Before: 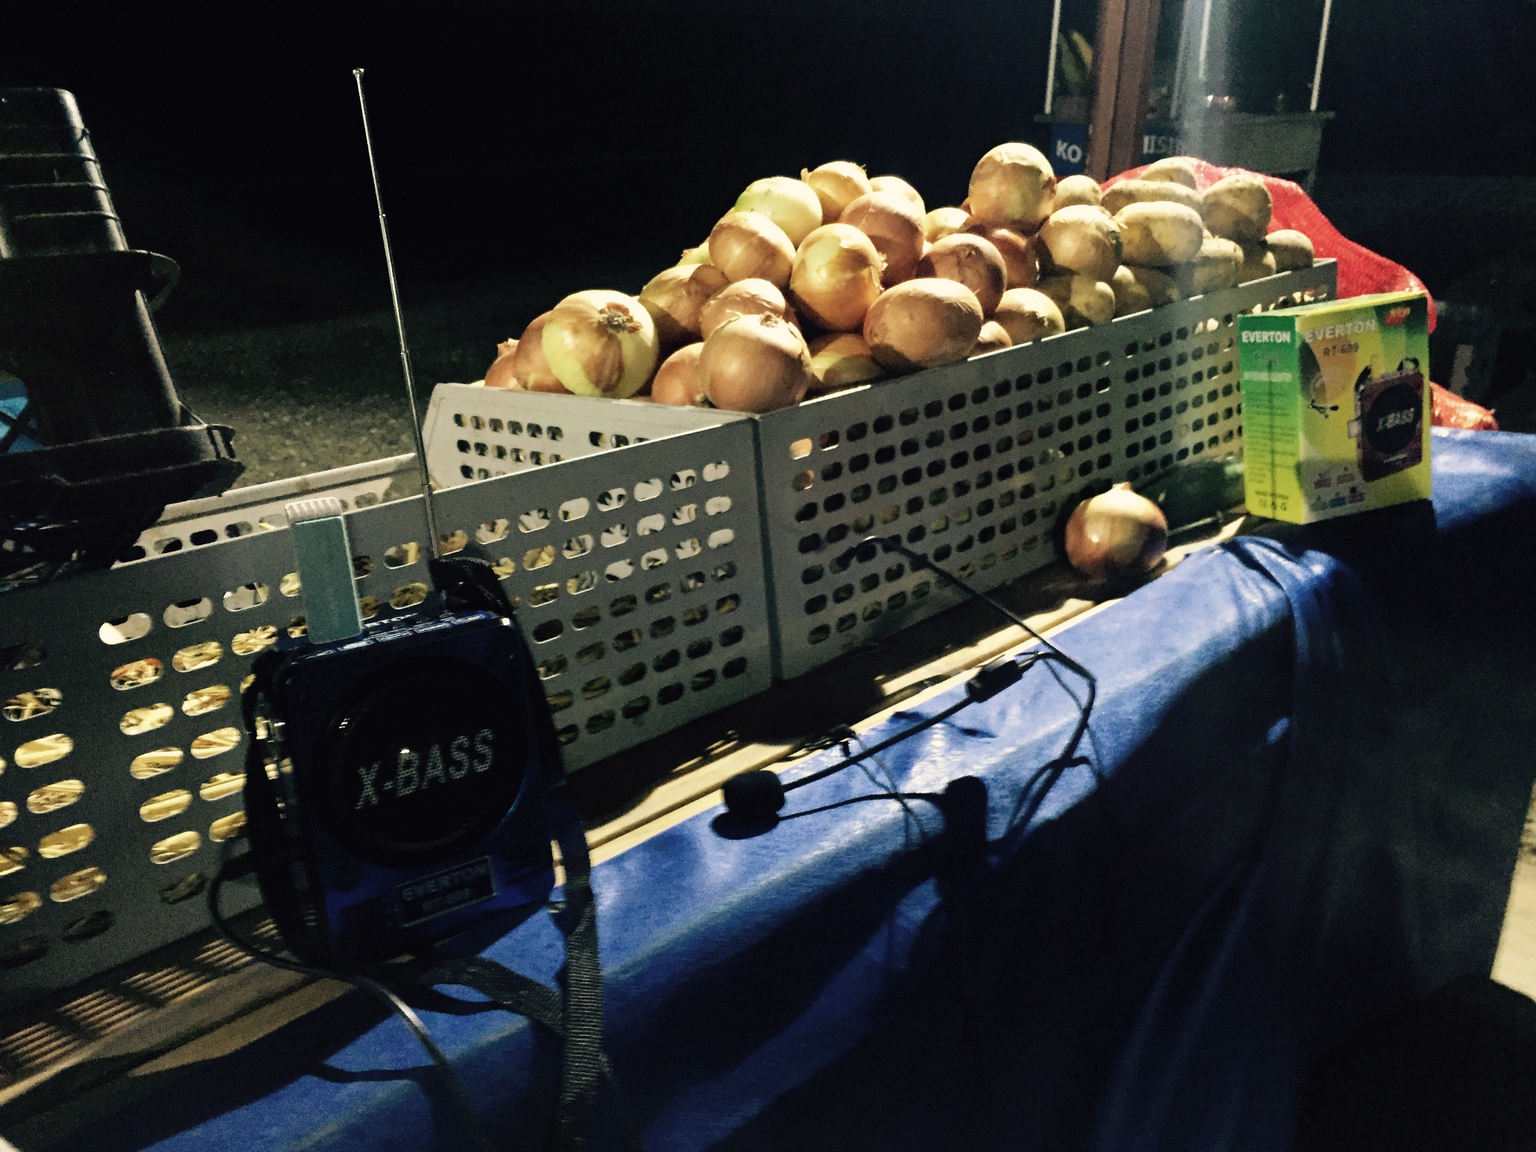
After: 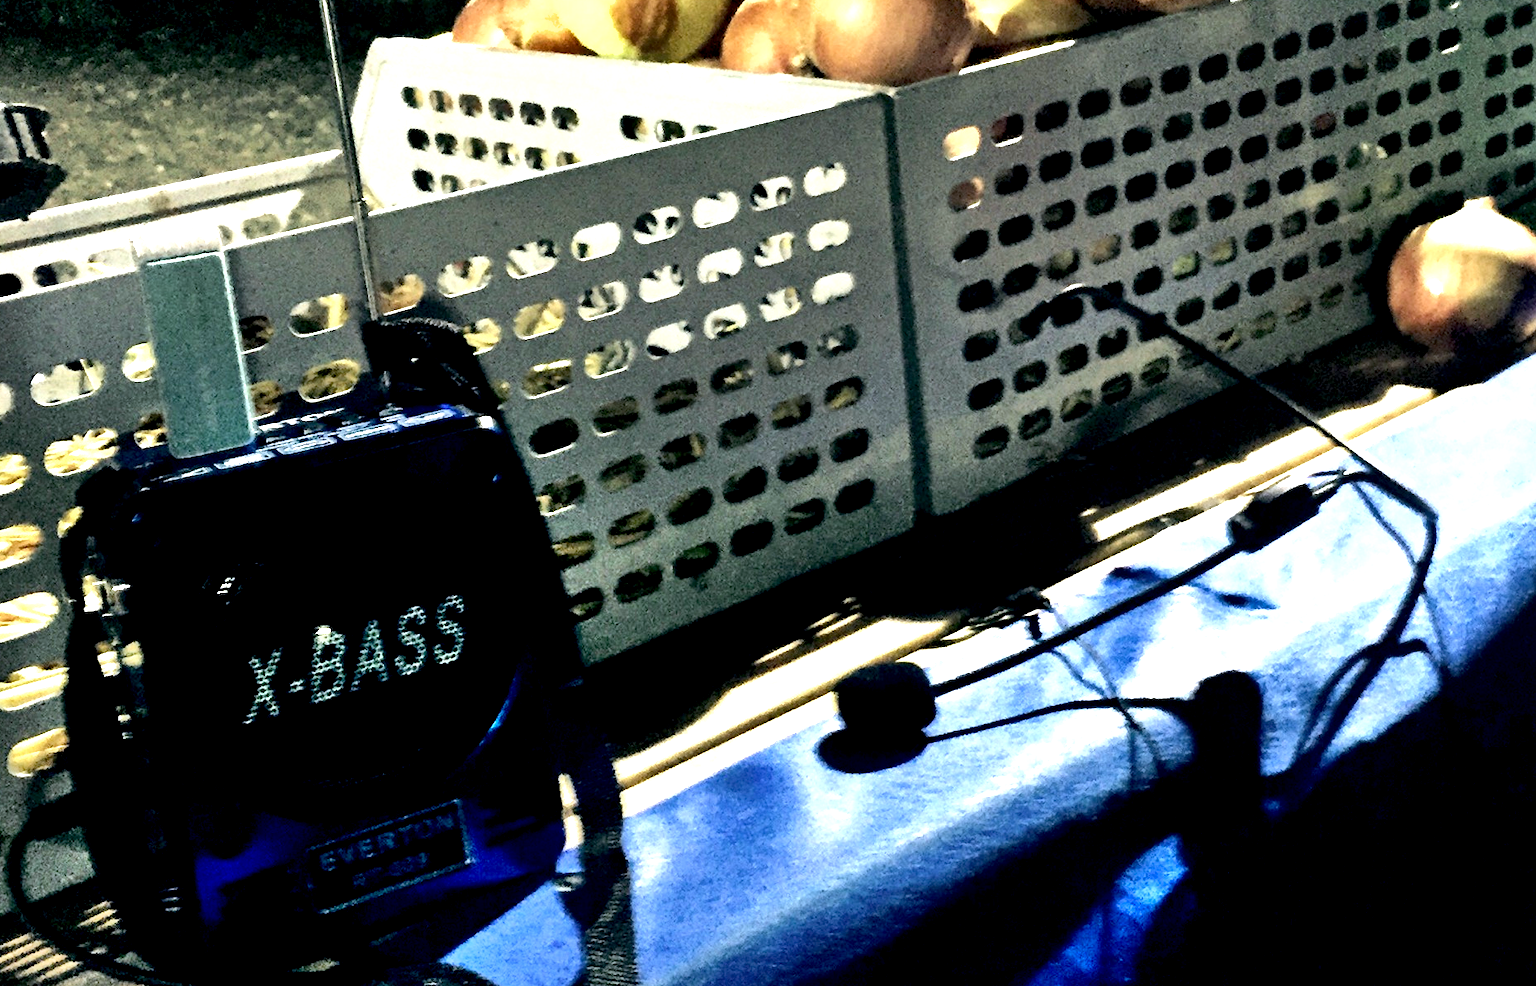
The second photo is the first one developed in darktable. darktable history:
shadows and highlights: shadows 53, soften with gaussian
exposure: black level correction 0.008, exposure 0.979 EV, compensate highlight preservation false
white balance: red 0.954, blue 1.079
tone equalizer: -8 EV -0.417 EV, -7 EV -0.389 EV, -6 EV -0.333 EV, -5 EV -0.222 EV, -3 EV 0.222 EV, -2 EV 0.333 EV, -1 EV 0.389 EV, +0 EV 0.417 EV, edges refinement/feathering 500, mask exposure compensation -1.57 EV, preserve details no
crop: left 13.312%, top 31.28%, right 24.627%, bottom 15.582%
